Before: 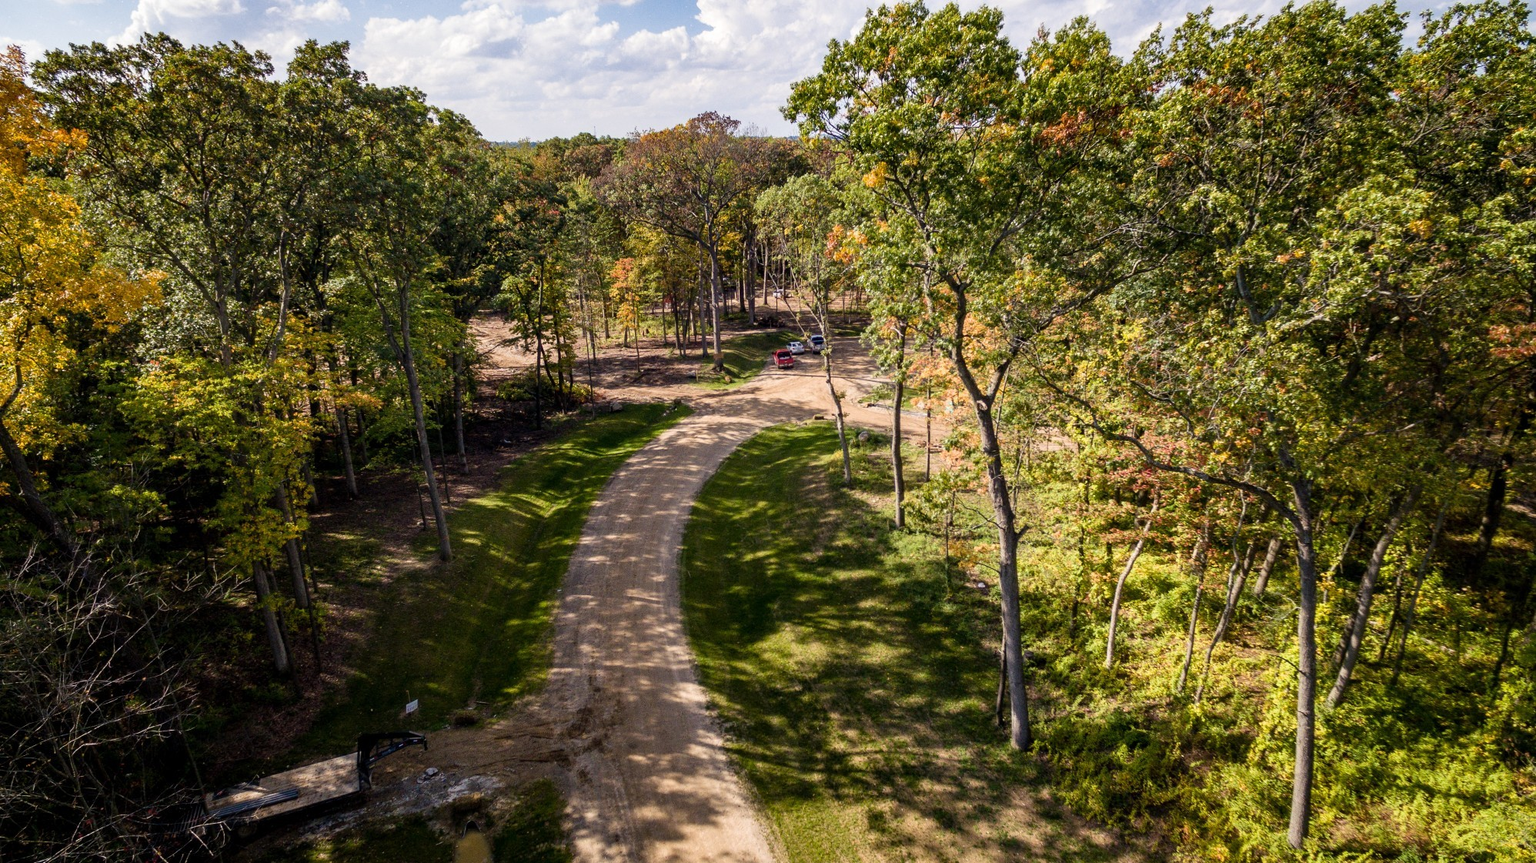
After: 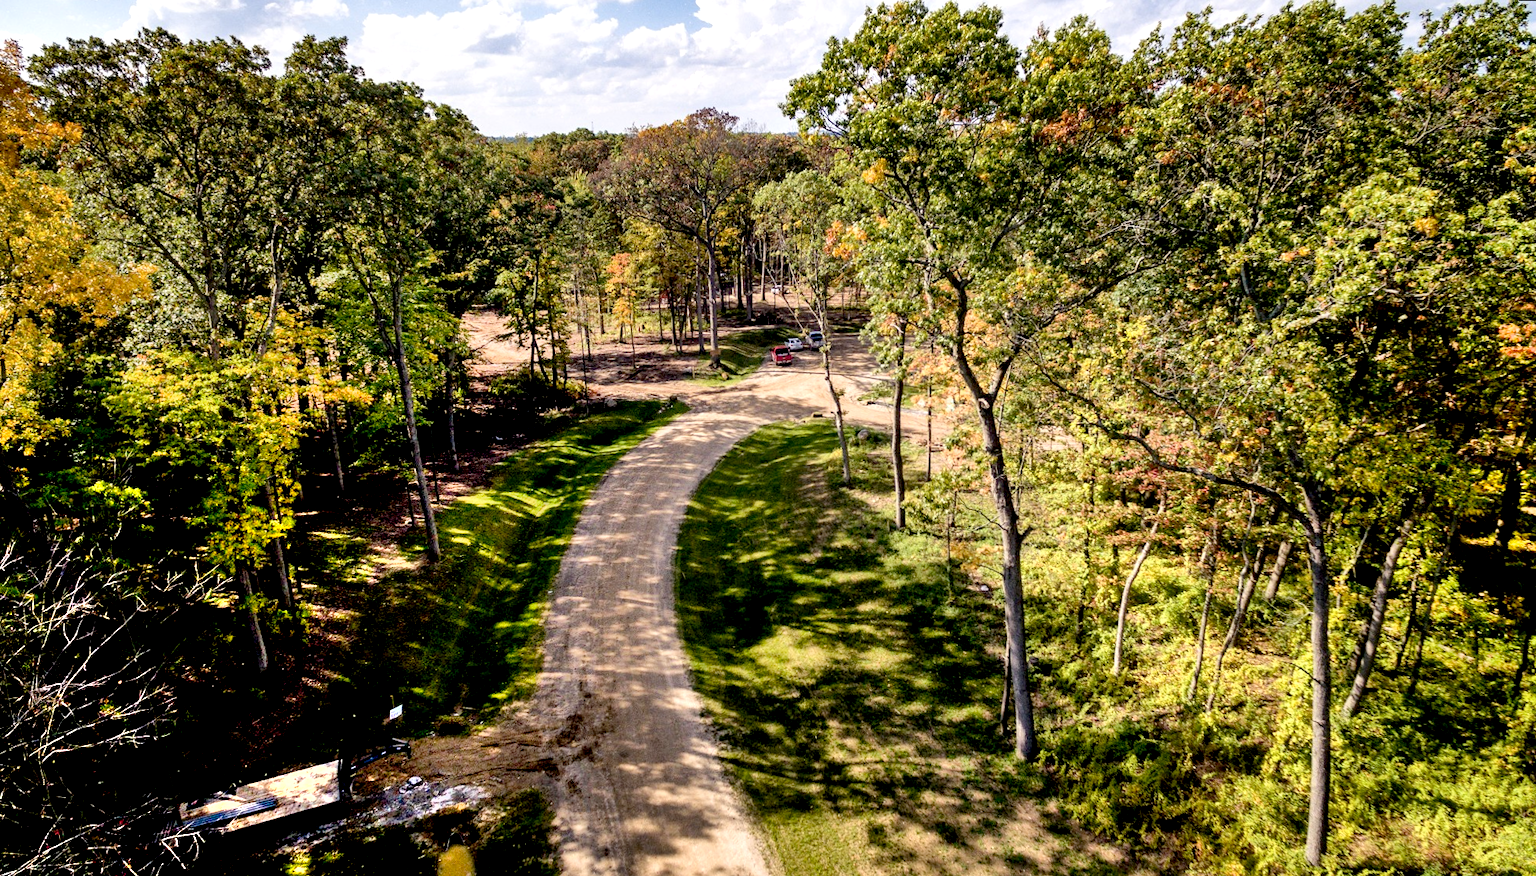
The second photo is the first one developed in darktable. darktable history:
rotate and perspective: rotation 0.226°, lens shift (vertical) -0.042, crop left 0.023, crop right 0.982, crop top 0.006, crop bottom 0.994
shadows and highlights: radius 110.86, shadows 51.09, white point adjustment 9.16, highlights -4.17, highlights color adjustment 32.2%, soften with gaussian
exposure: black level correction 0.012, compensate highlight preservation false
